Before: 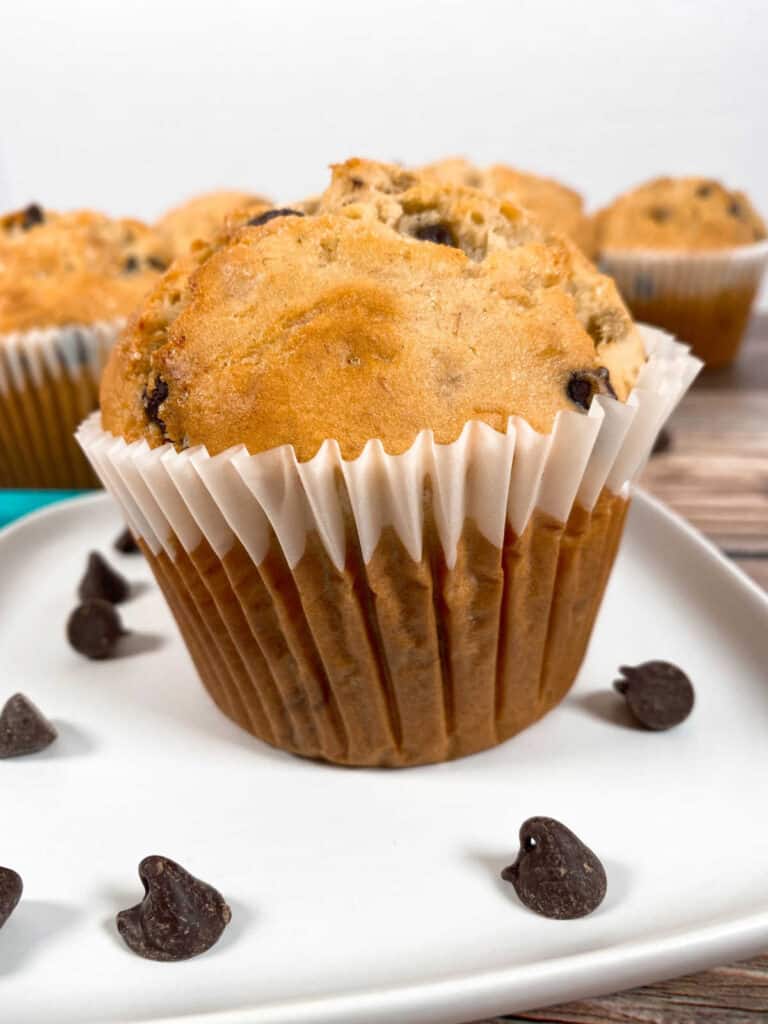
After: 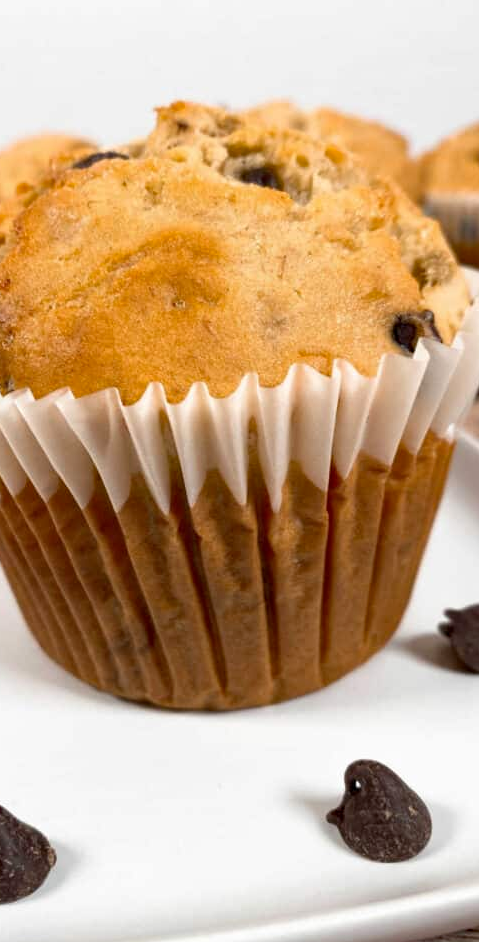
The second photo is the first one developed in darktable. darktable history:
haze removal: adaptive false
crop and rotate: left 22.792%, top 5.631%, right 14.791%, bottom 2.309%
